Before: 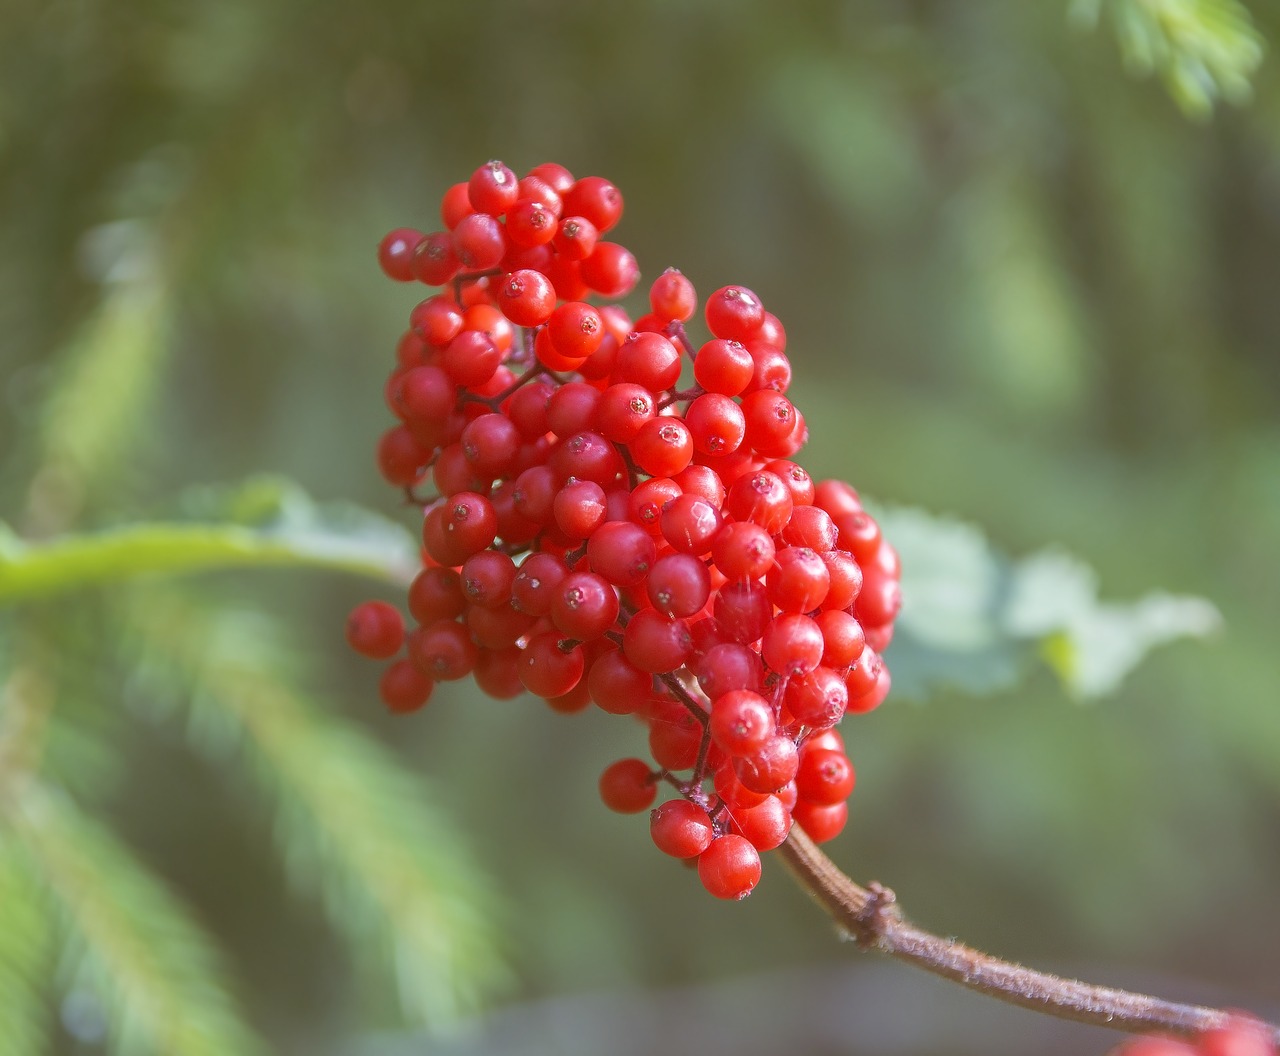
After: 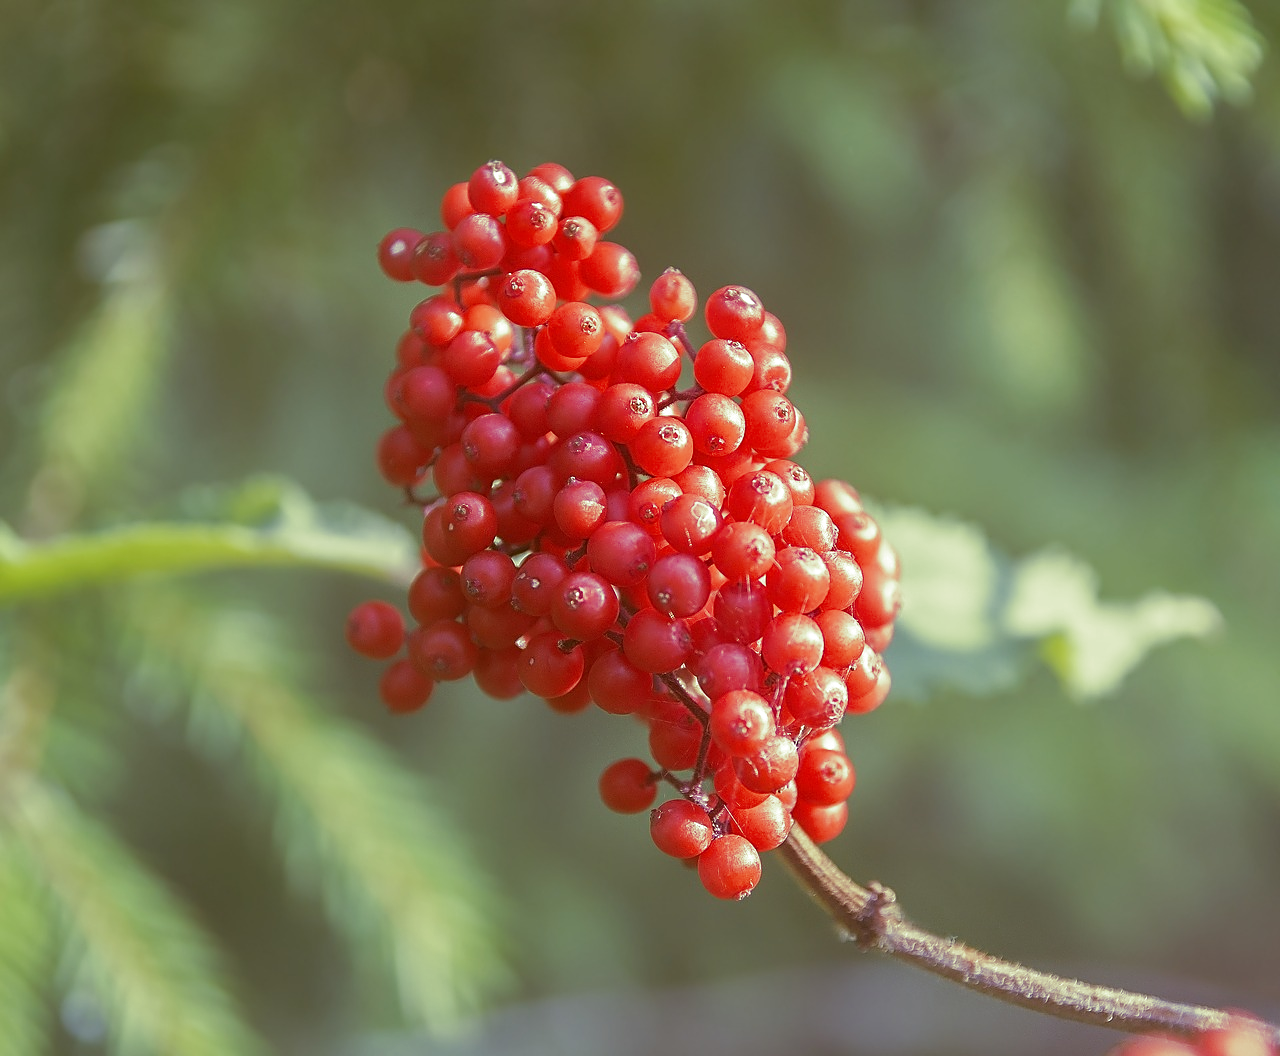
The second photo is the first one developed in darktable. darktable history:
sharpen: on, module defaults
split-toning: shadows › hue 290.82°, shadows › saturation 0.34, highlights › saturation 0.38, balance 0, compress 50%
